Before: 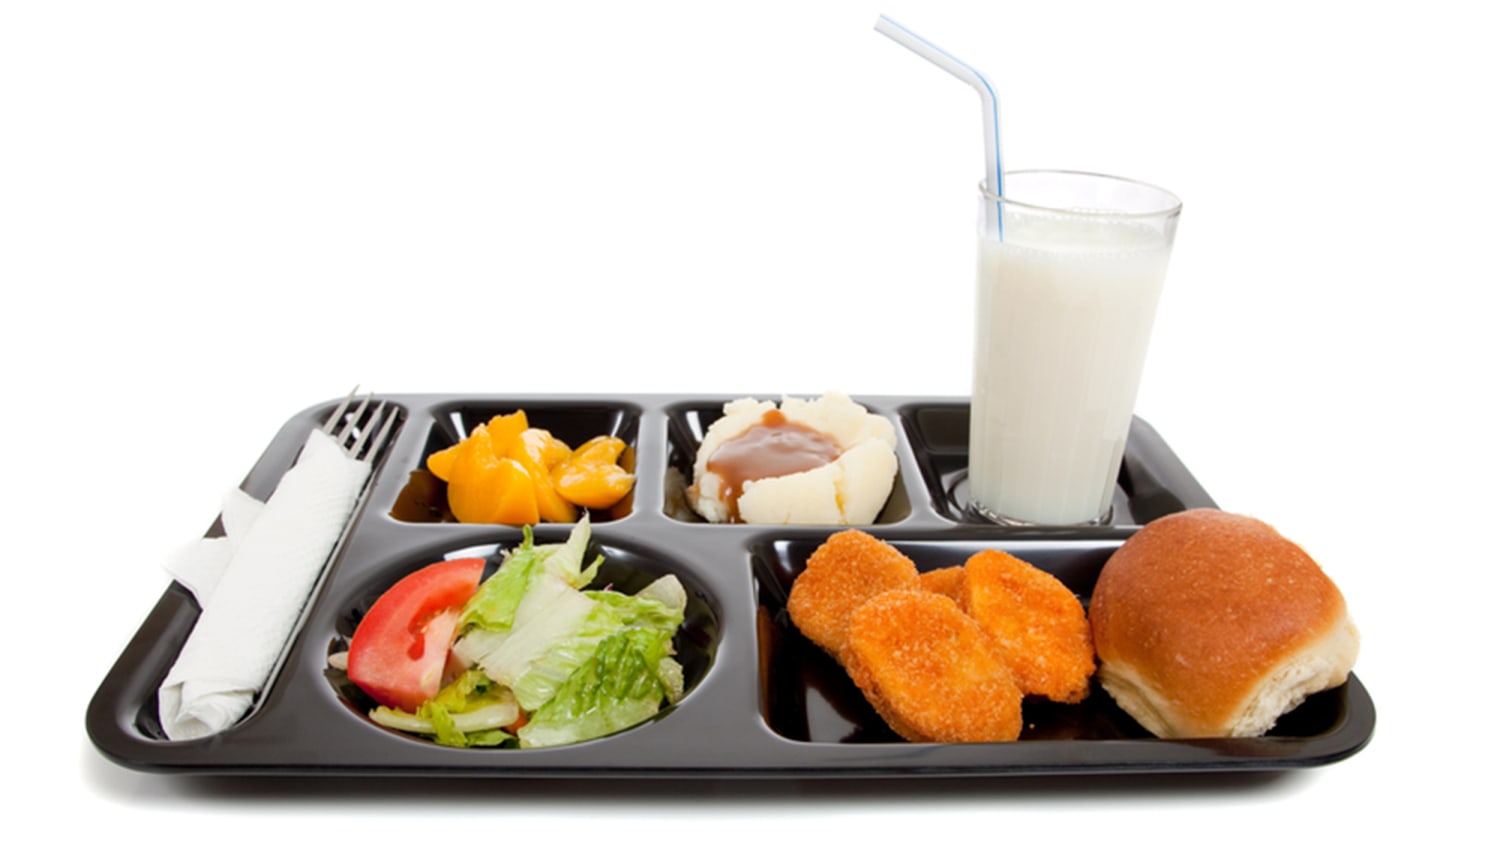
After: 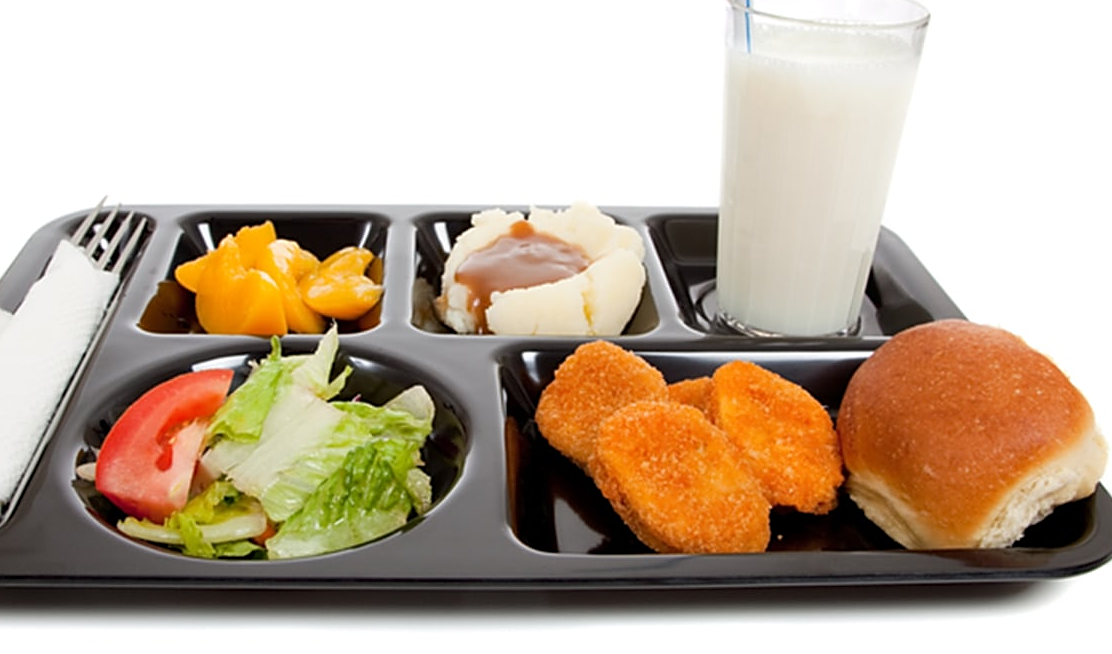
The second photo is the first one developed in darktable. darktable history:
sharpen: on, module defaults
crop: left 16.838%, top 22.43%, right 8.963%
